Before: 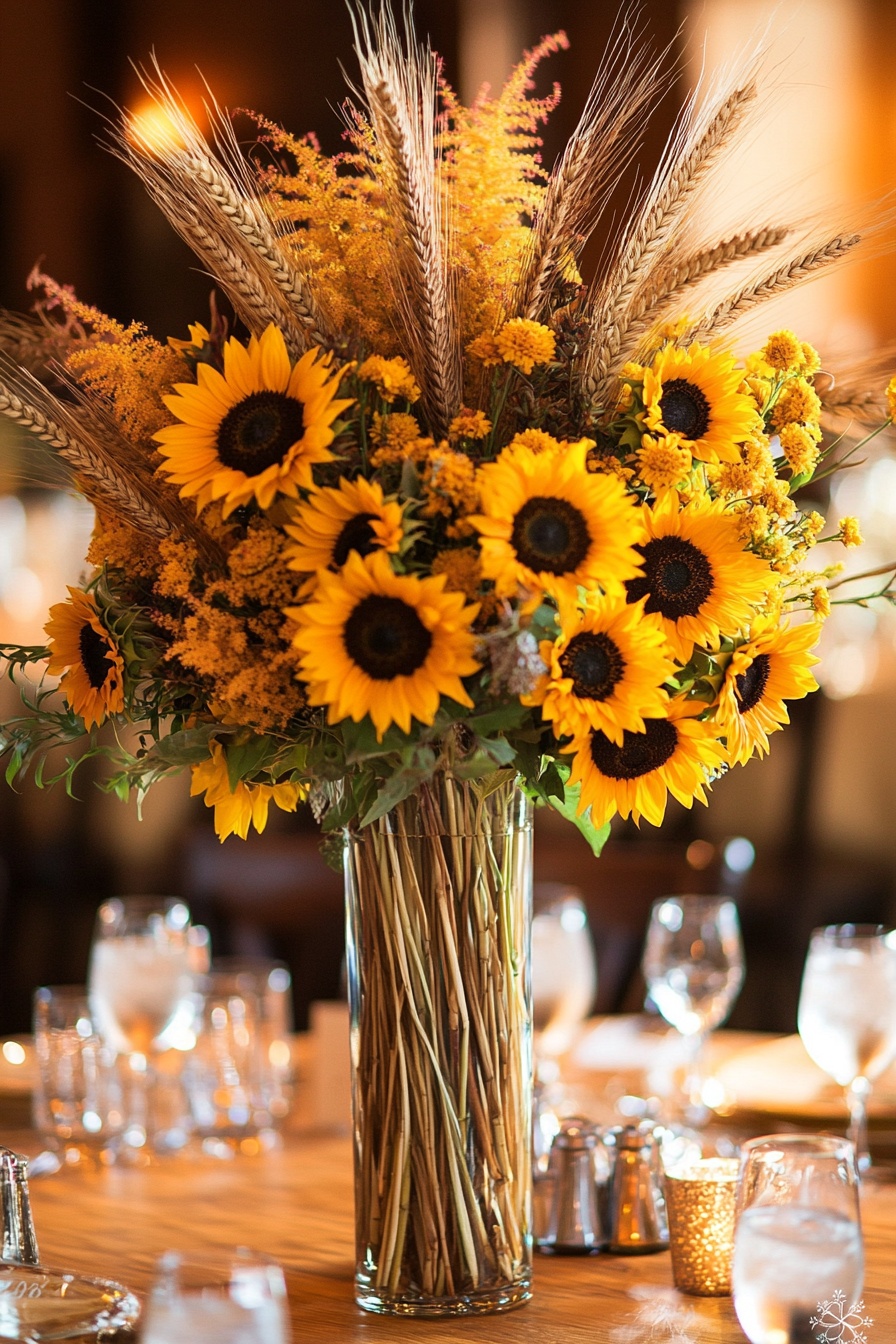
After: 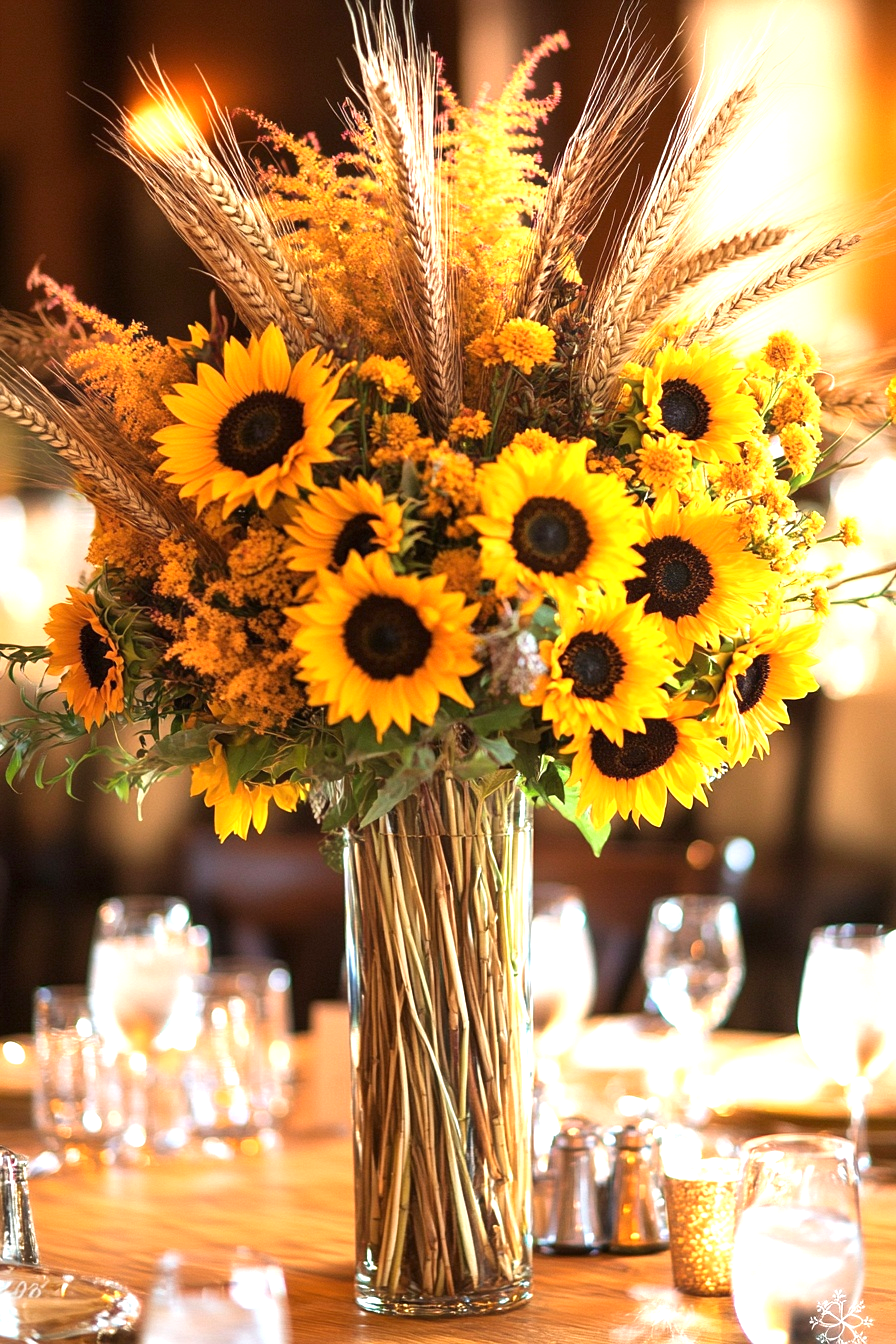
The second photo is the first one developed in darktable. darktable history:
exposure: exposure 0.825 EV, compensate exposure bias true, compensate highlight preservation false
